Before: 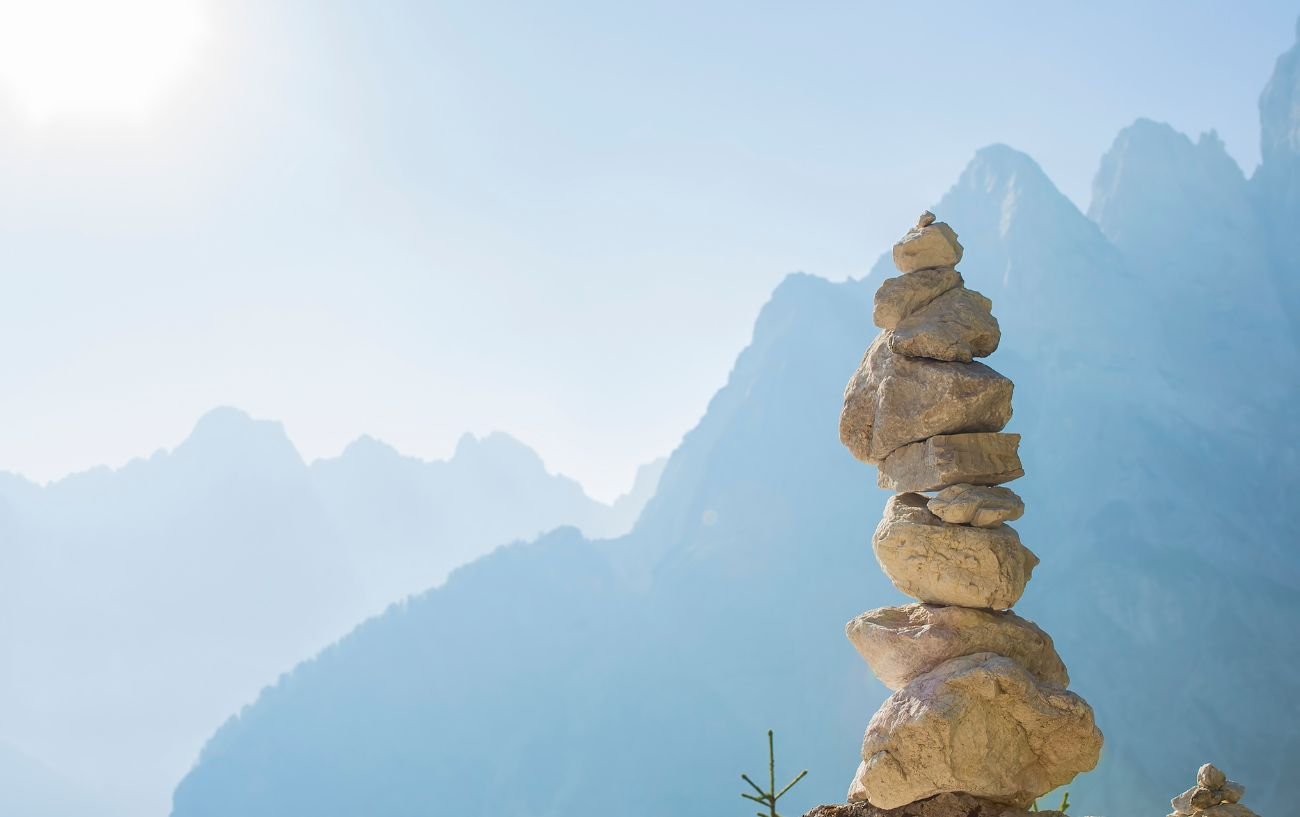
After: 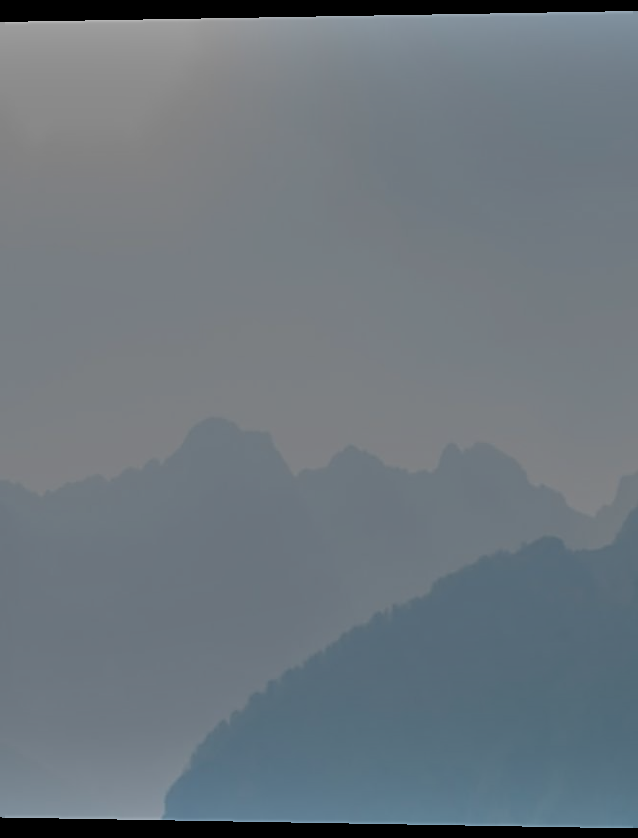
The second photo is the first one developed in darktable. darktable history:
shadows and highlights: soften with gaussian
sharpen: on, module defaults
exposure: exposure -2.002 EV, compensate highlight preservation false
crop and rotate: left 0%, top 0%, right 50.845%
rotate and perspective: lens shift (horizontal) -0.055, automatic cropping off
